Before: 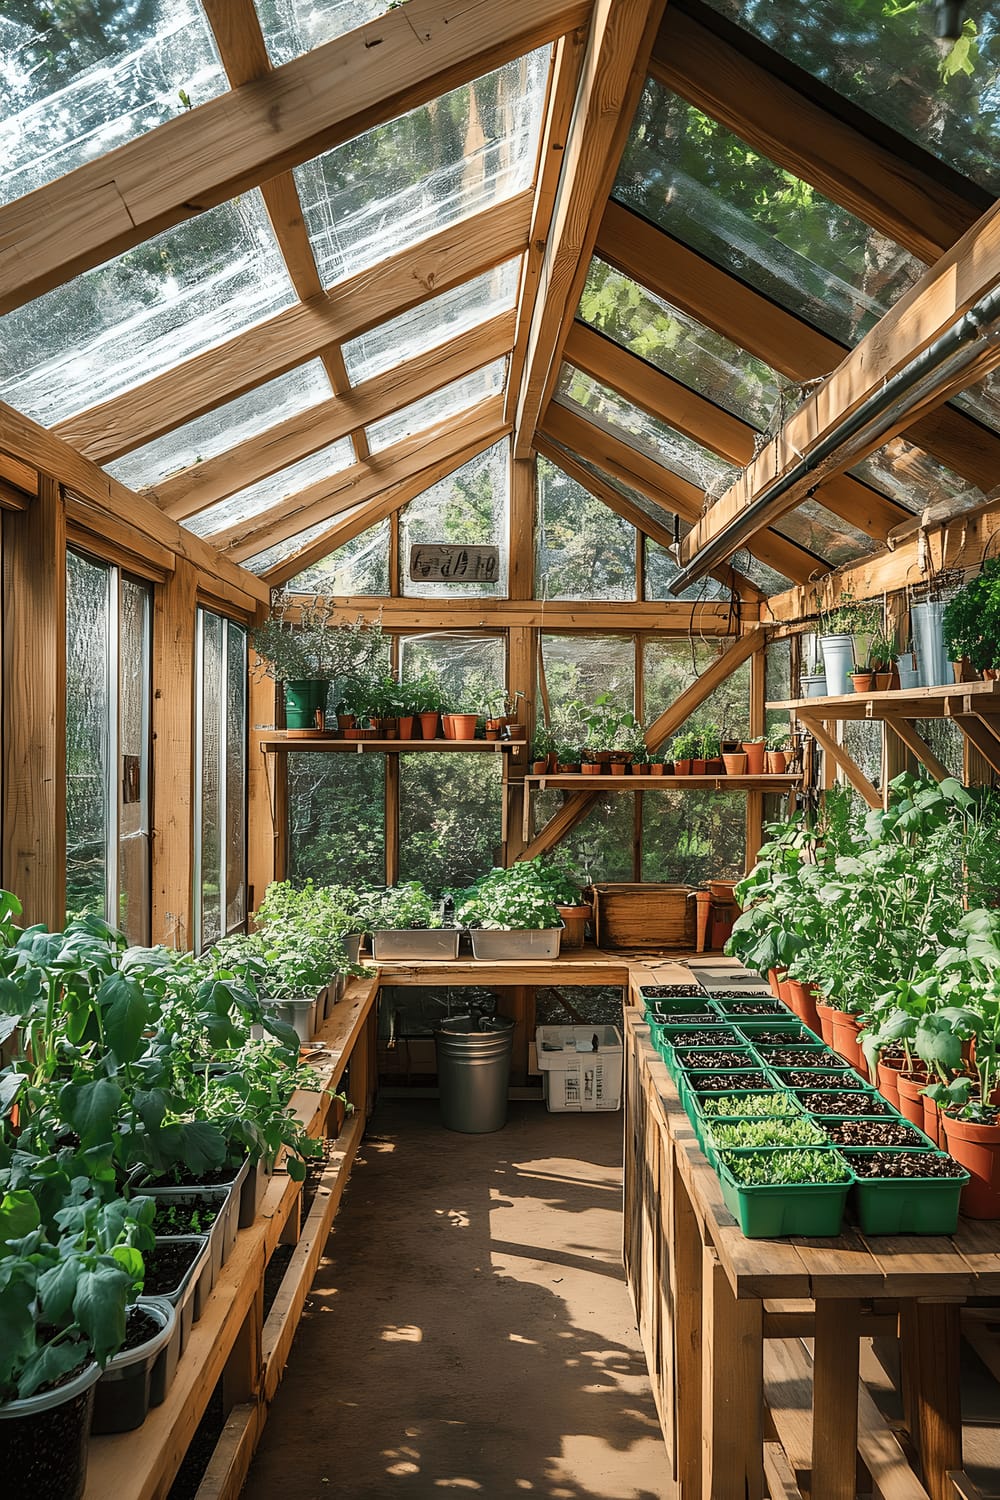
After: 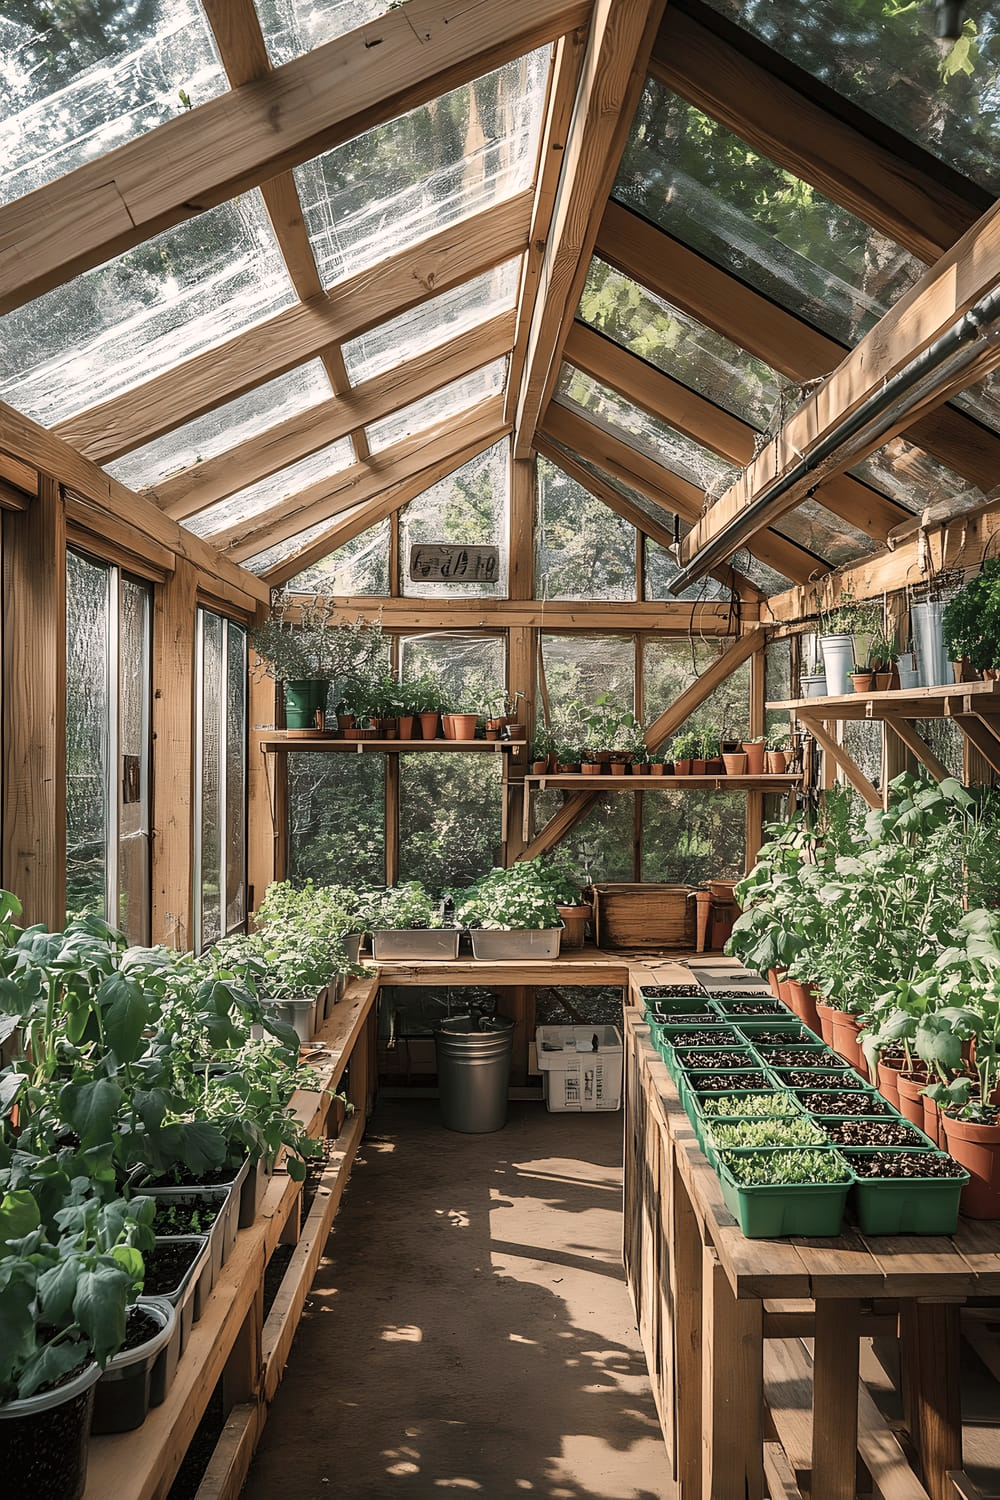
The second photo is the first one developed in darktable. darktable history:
color correction: highlights a* 5.59, highlights b* 5.24, saturation 0.68
tone equalizer: on, module defaults
